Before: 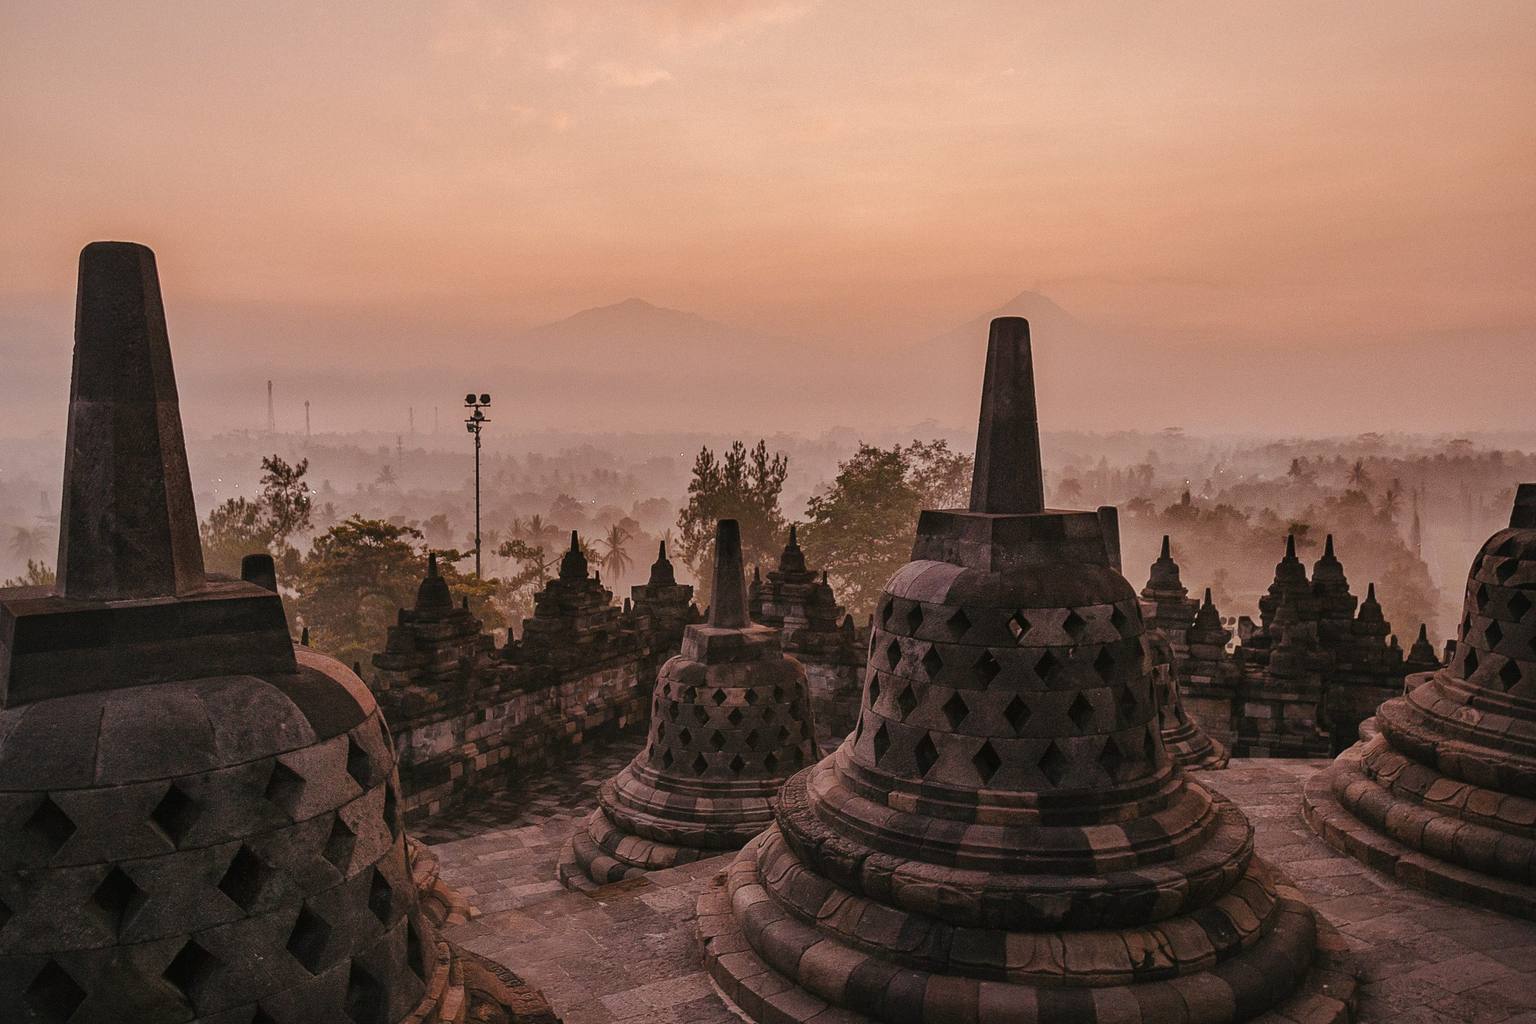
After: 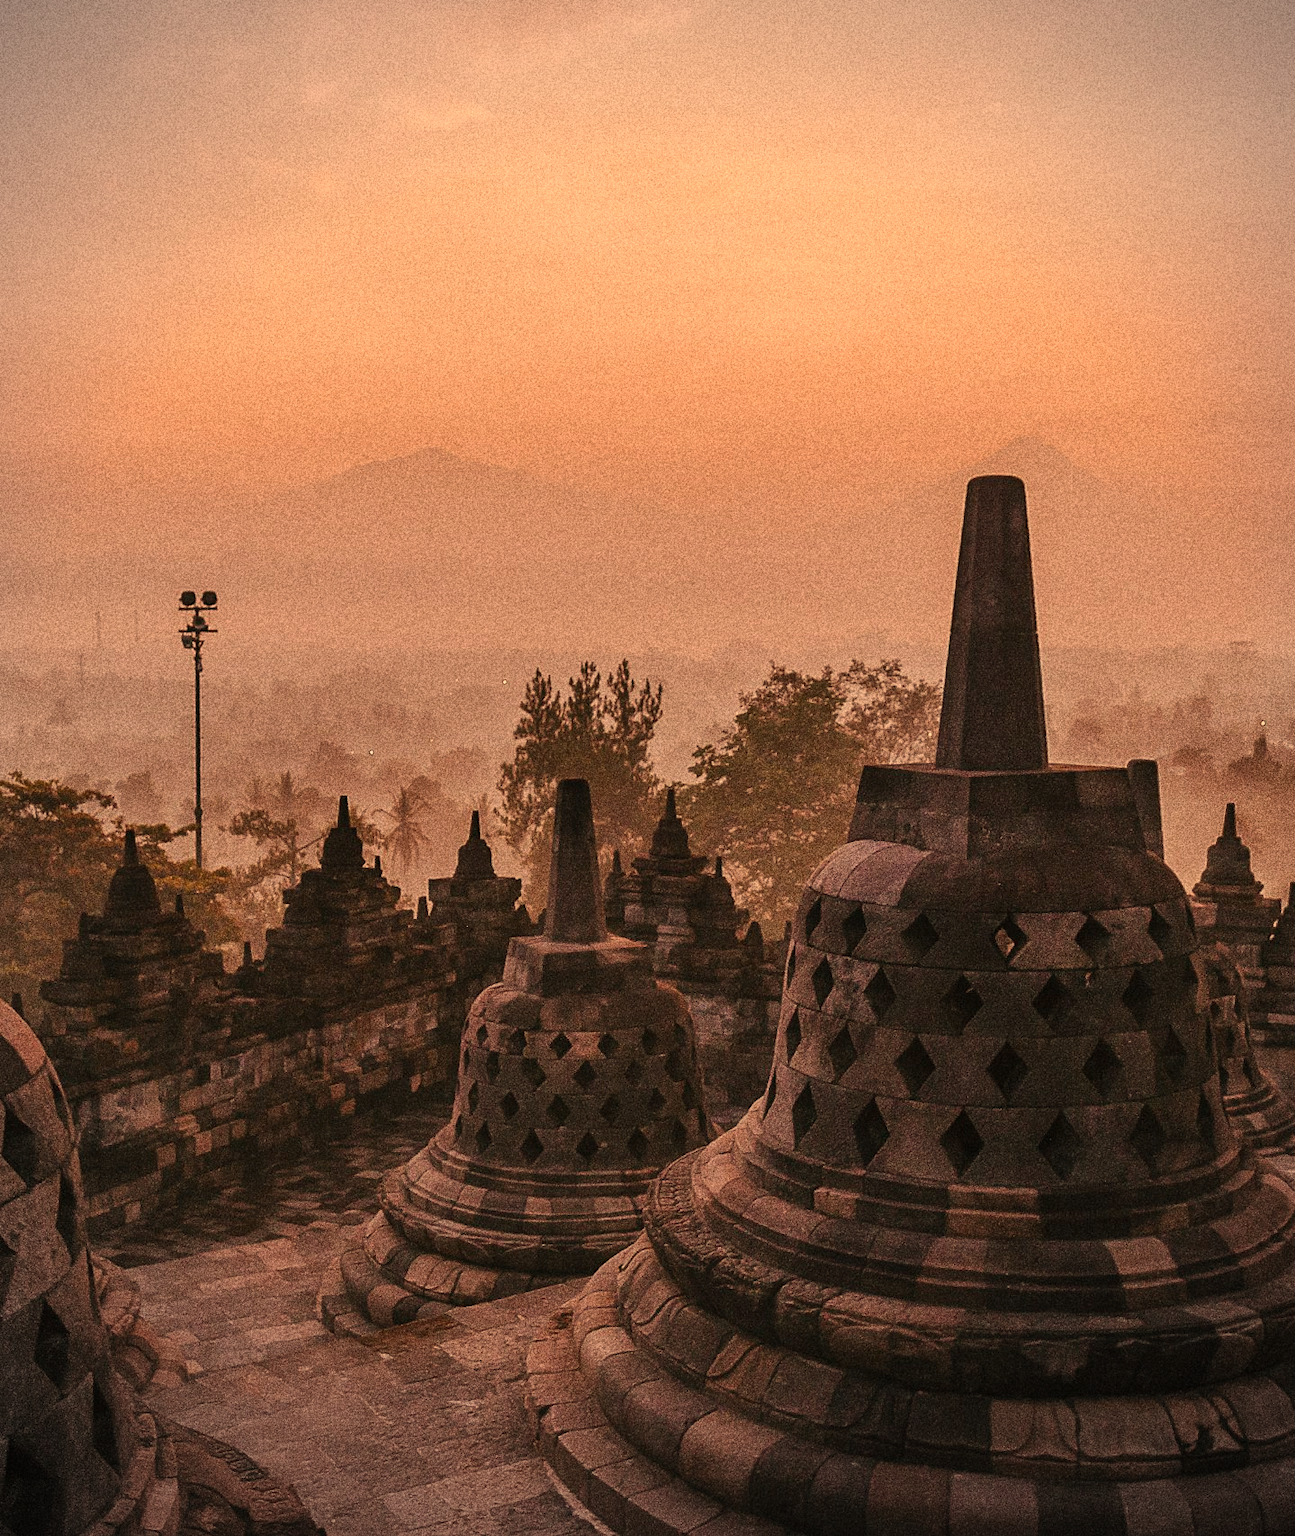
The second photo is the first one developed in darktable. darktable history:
white balance: red 1.138, green 0.996, blue 0.812
vignetting: on, module defaults
grain: coarseness 10.62 ISO, strength 55.56%
crop and rotate: left 22.516%, right 21.234%
